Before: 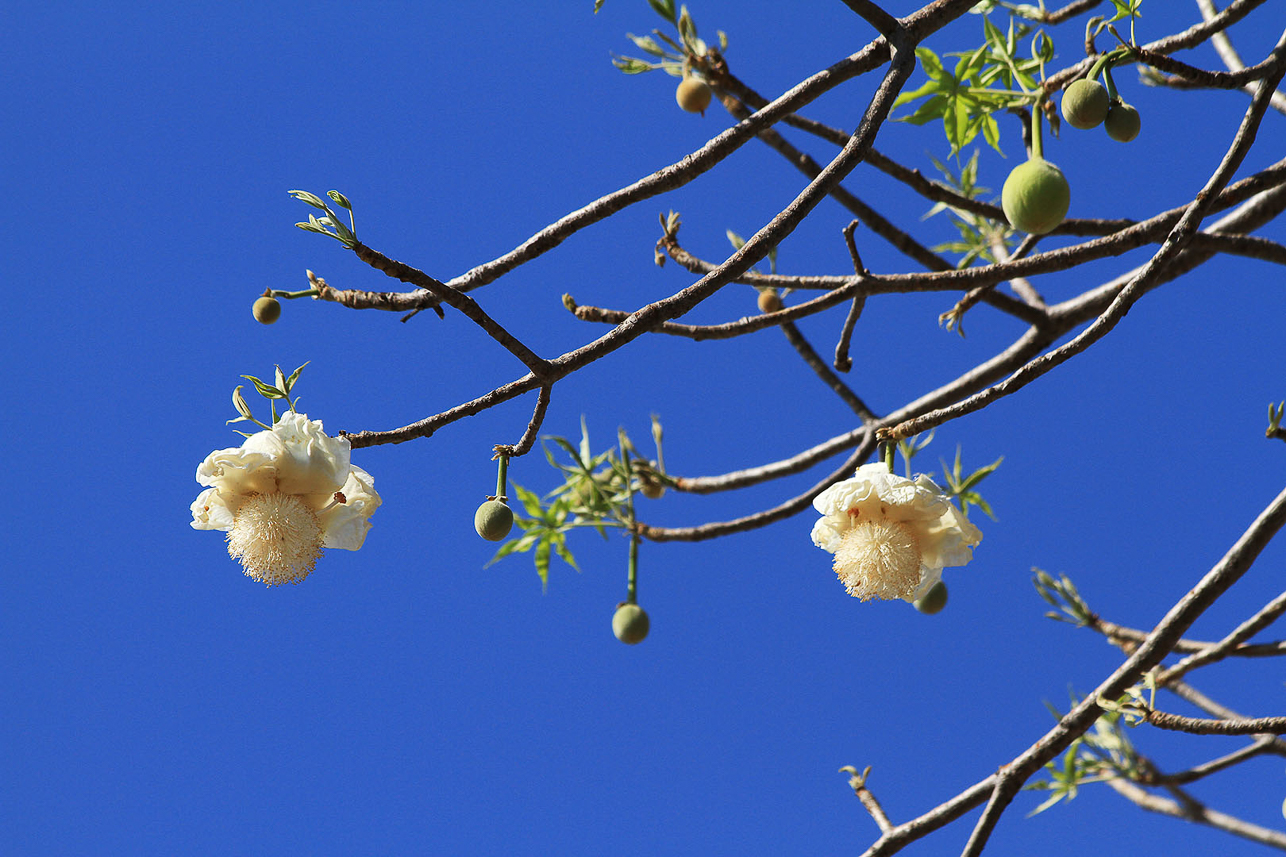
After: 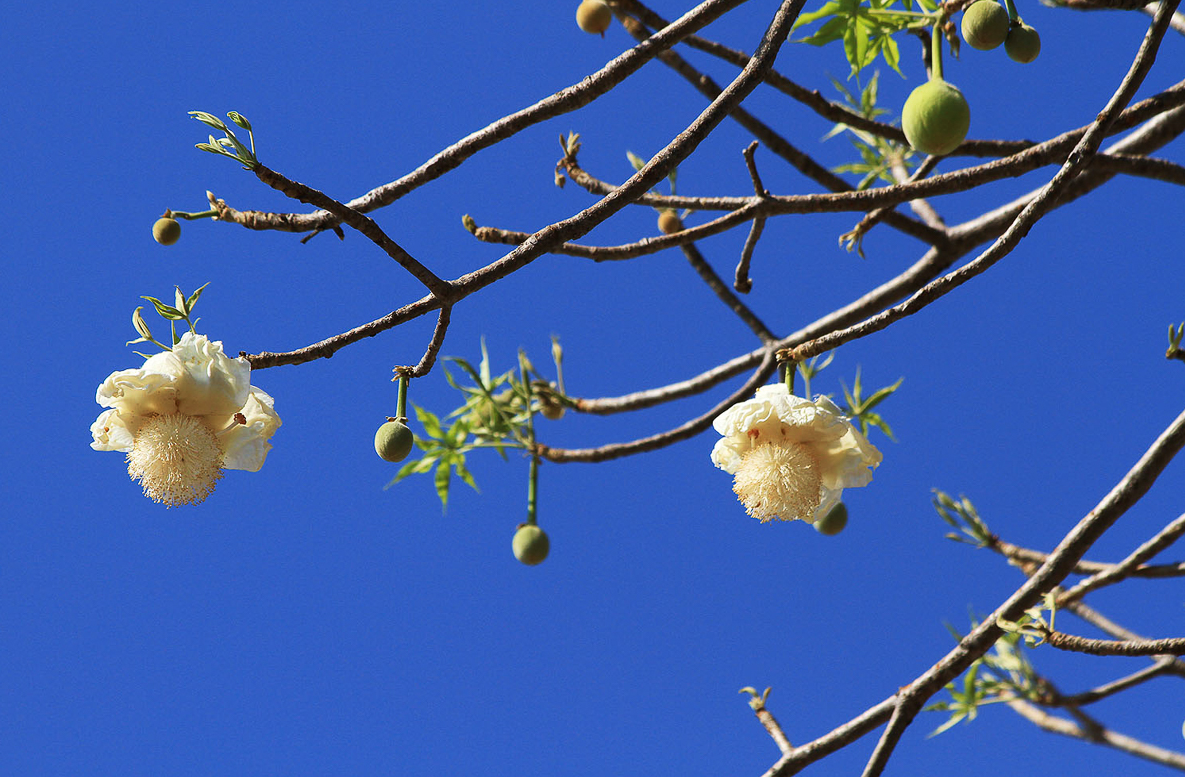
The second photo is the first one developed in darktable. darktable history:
crop and rotate: left 7.777%, top 9.227%
velvia: on, module defaults
